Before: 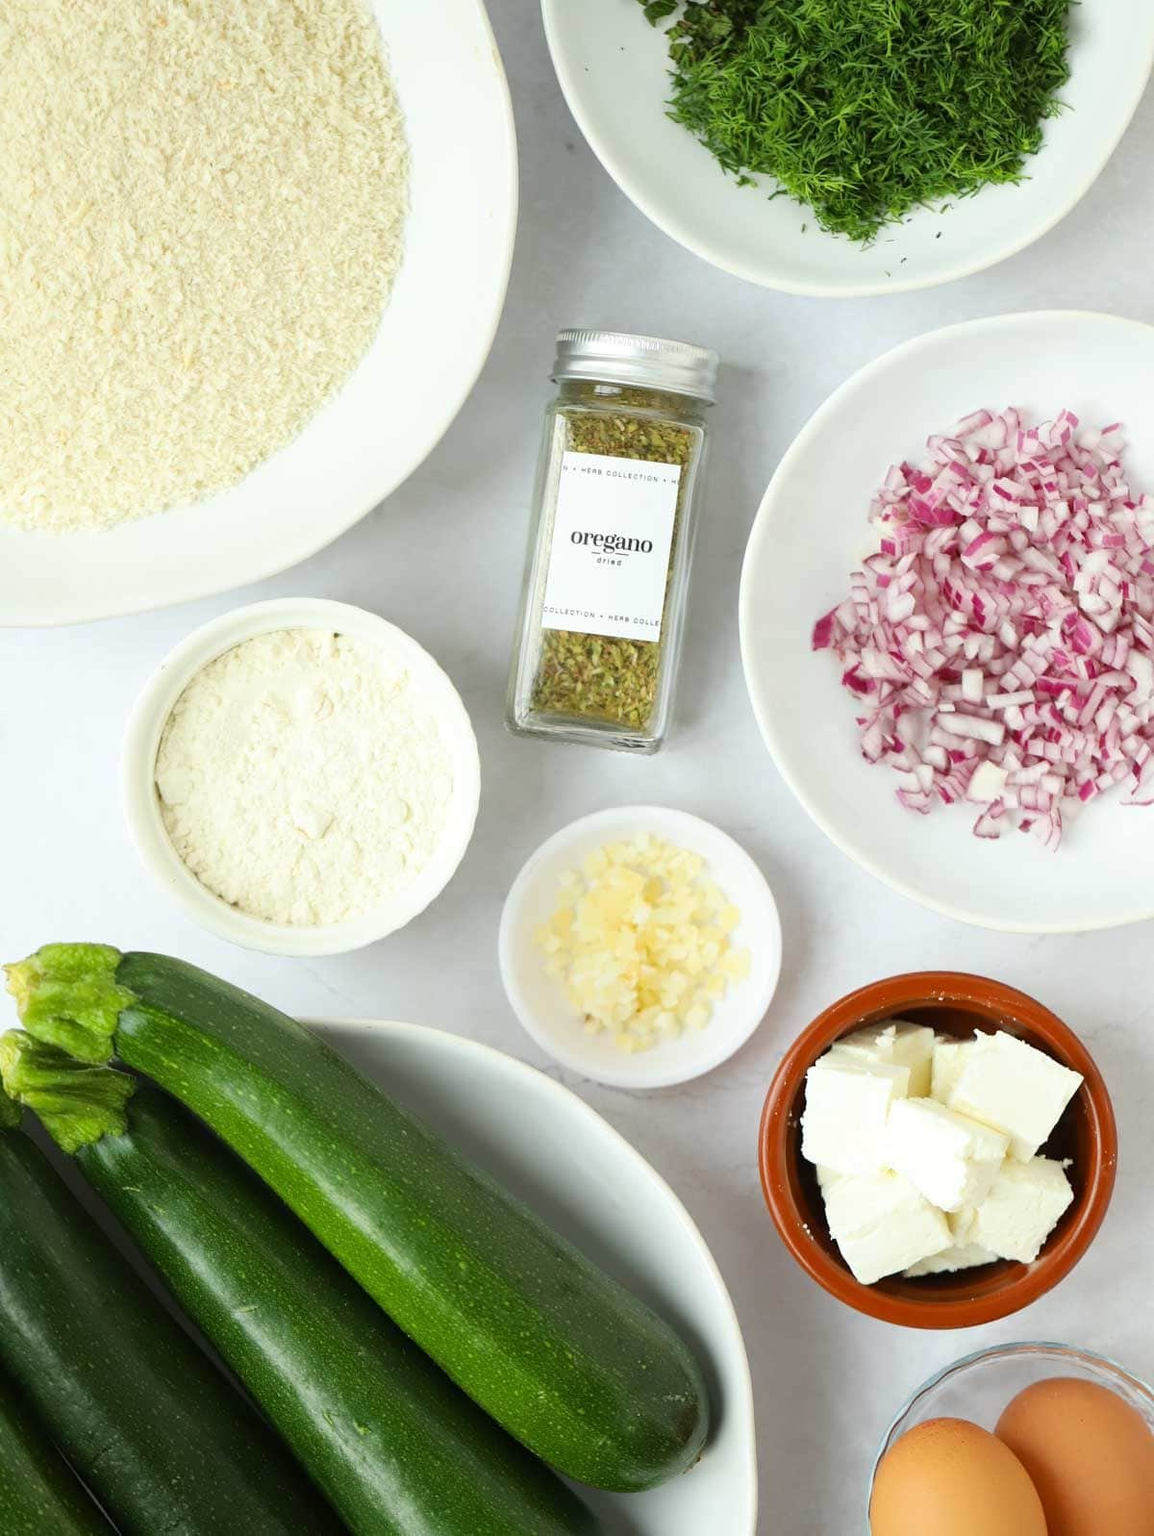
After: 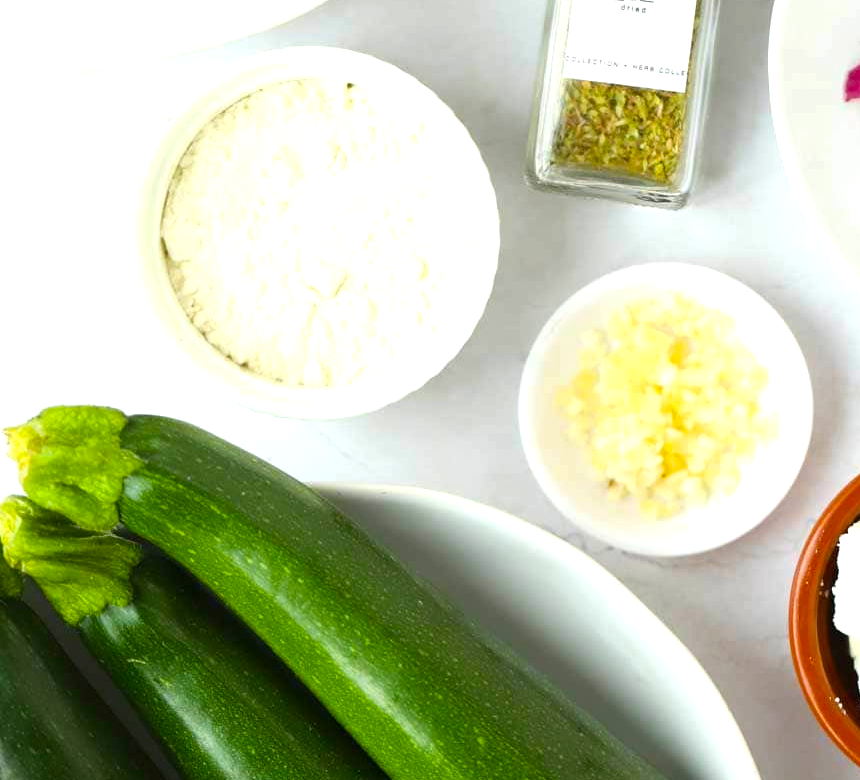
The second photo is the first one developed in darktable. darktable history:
color balance rgb: perceptual saturation grading › global saturation 30.115%, perceptual brilliance grading › global brilliance 10.914%
crop: top 36.037%, right 28.331%, bottom 15.064%
